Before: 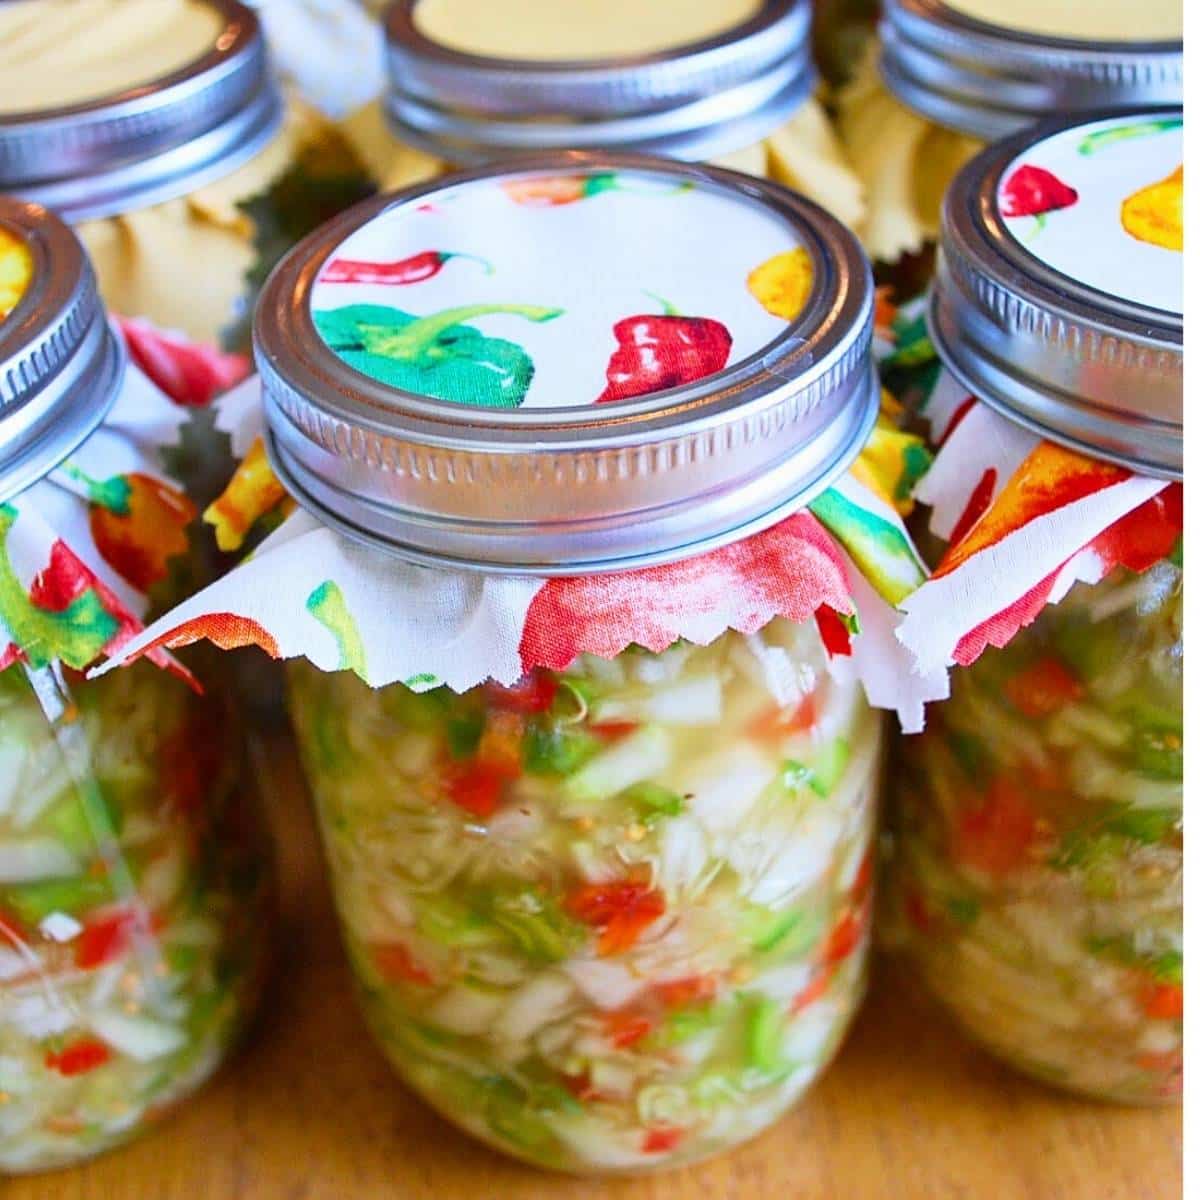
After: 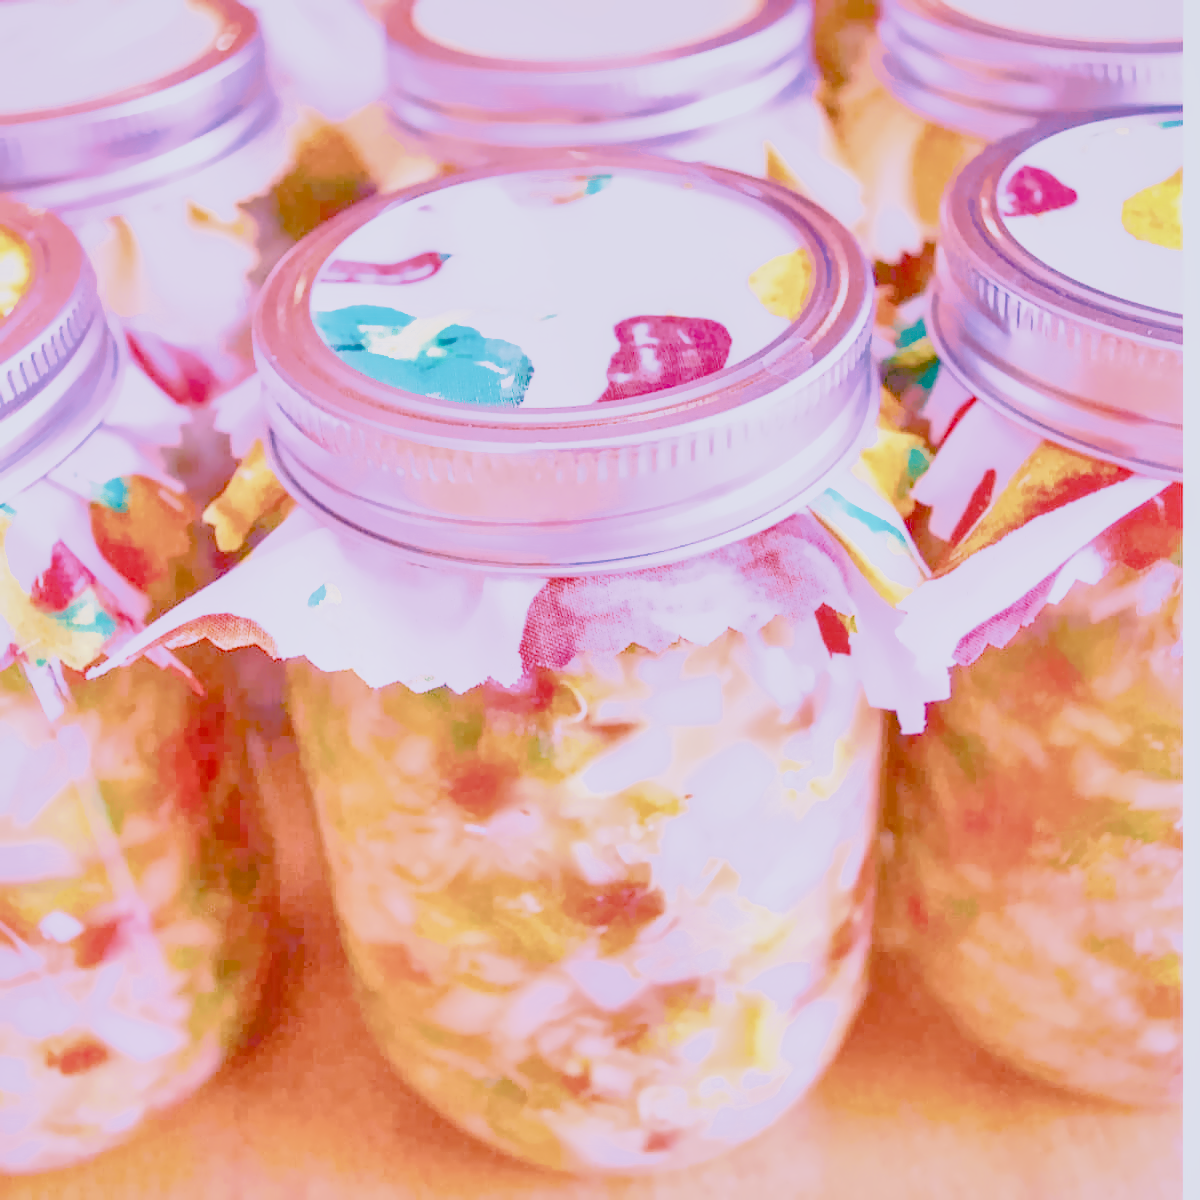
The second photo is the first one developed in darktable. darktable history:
local contrast: on, module defaults
denoise (profiled): preserve shadows 1.52, scattering 0.002, a [-1, 0, 0], compensate highlight preservation false
exposure: black level correction 0, exposure 0.7 EV, compensate exposure bias true, compensate highlight preservation false
filmic rgb: black relative exposure -7.15 EV, white relative exposure 5.36 EV, hardness 3.02
haze removal: compatibility mode true, adaptive false
highlight reconstruction: on, module defaults
lens correction: scale 1.01, crop 1, focal 85, aperture 4.5, distance 2.07, camera "Canon EOS RP", lens "Canon RF 85mm F2 MACRO IS STM"
shadows and highlights: on, module defaults
white balance: red 2.229, blue 1.46
velvia: on, module defaults
color balance rgb: perceptual saturation grading › global saturation 20%, perceptual saturation grading › highlights -50%, perceptual saturation grading › shadows 30%, perceptual brilliance grading › global brilliance 10%, perceptual brilliance grading › shadows 15%
color calibration "As Shot": illuminant as shot in camera, x 0.358, y 0.373, temperature 4628.91 K
